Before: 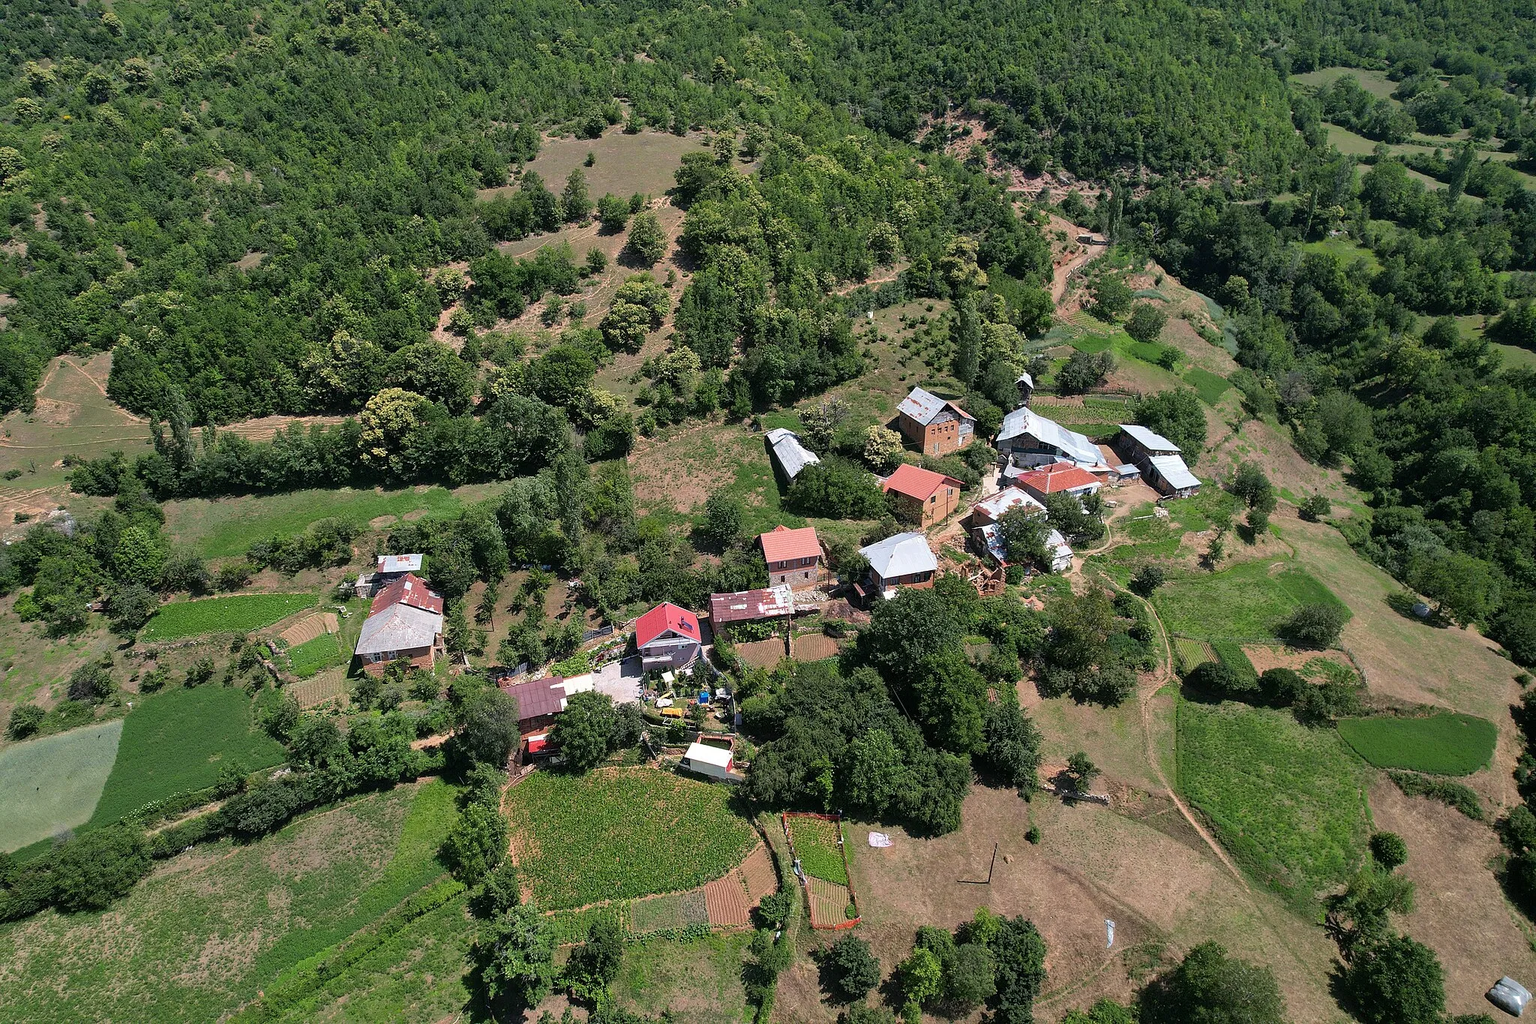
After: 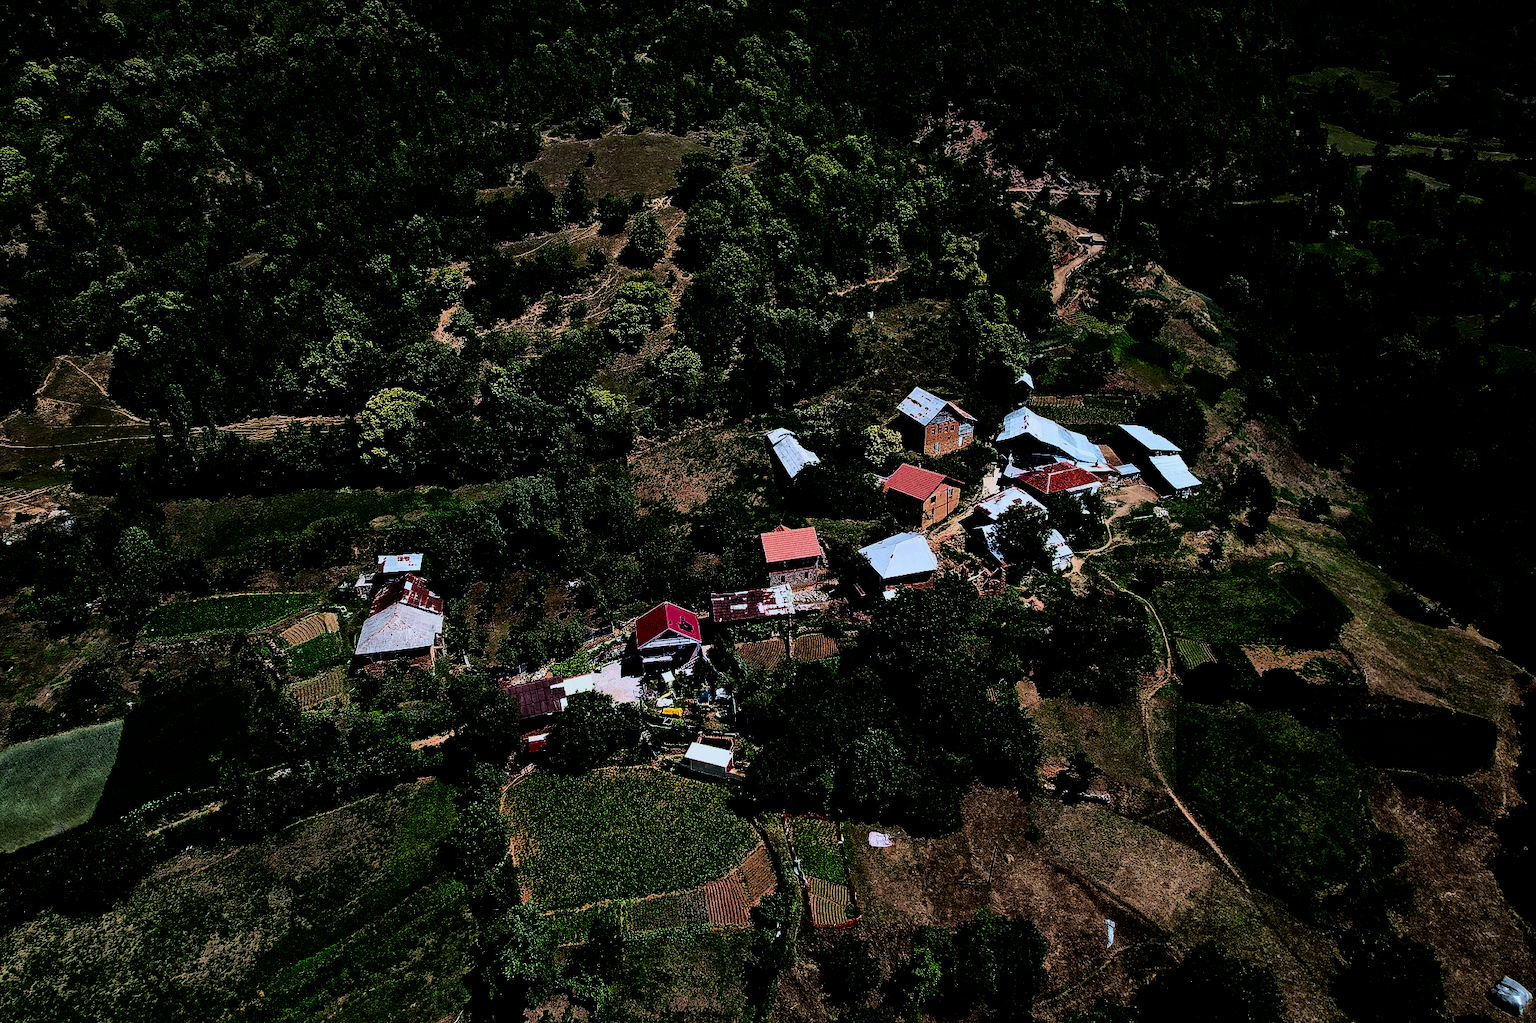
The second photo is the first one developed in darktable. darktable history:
color correction: highlights a* -4.18, highlights b* -10.81
levels: levels [0, 0.618, 1]
contrast brightness saturation: contrast 0.77, brightness -1, saturation 1
filmic rgb: black relative exposure -7.65 EV, white relative exposure 4.56 EV, hardness 3.61, color science v6 (2022)
